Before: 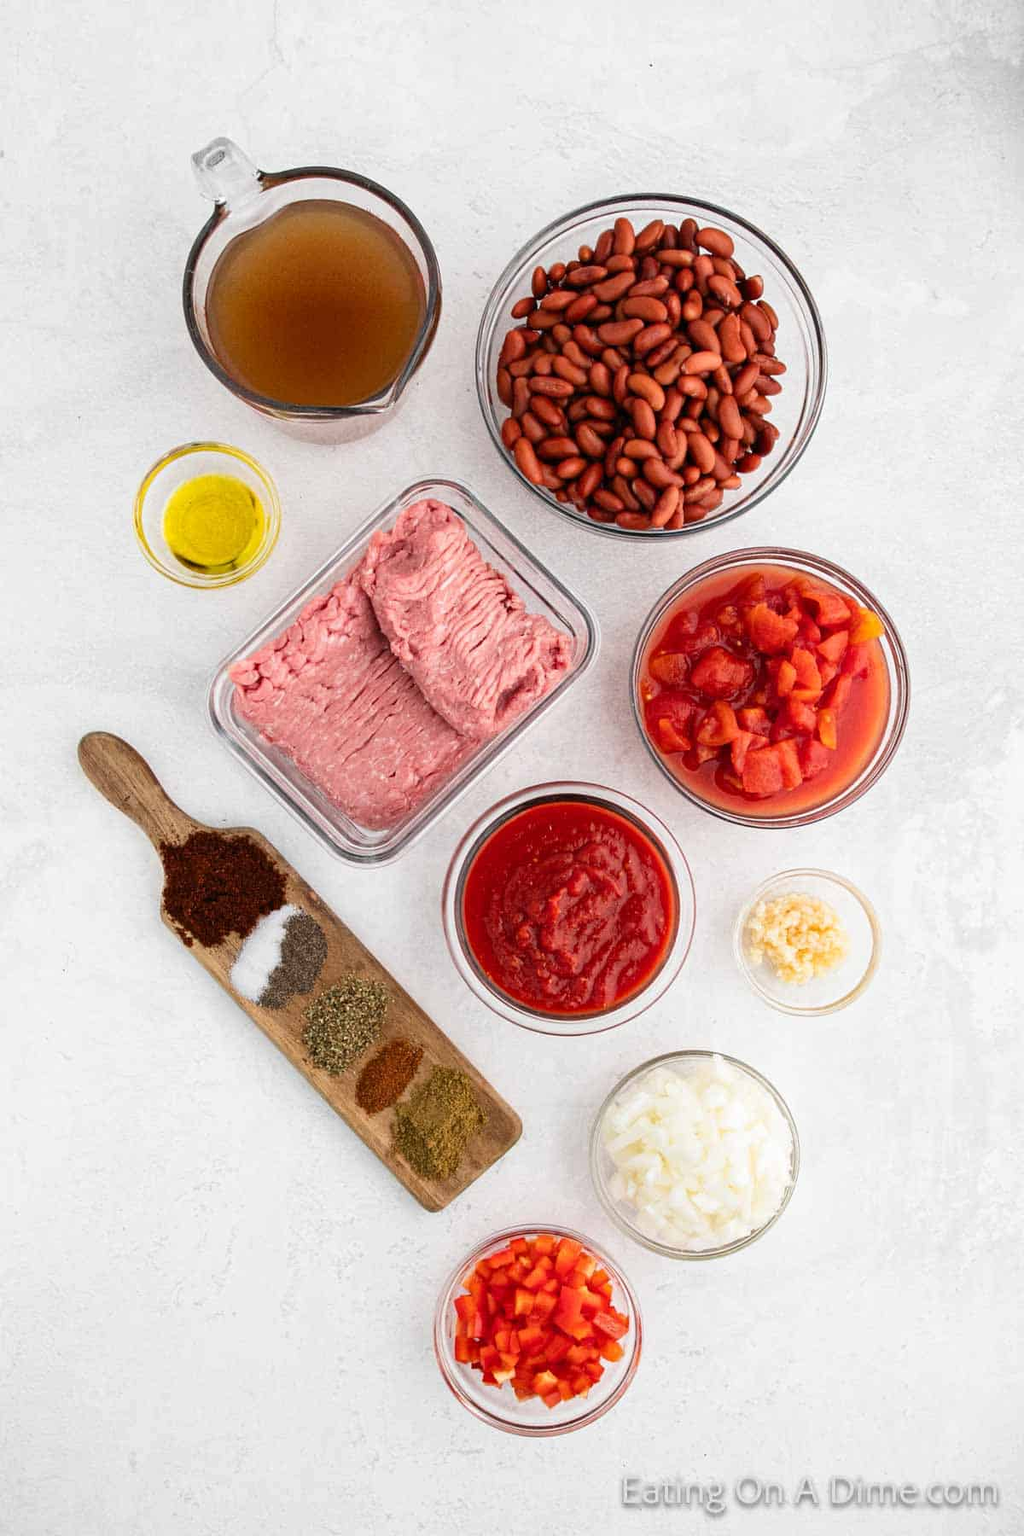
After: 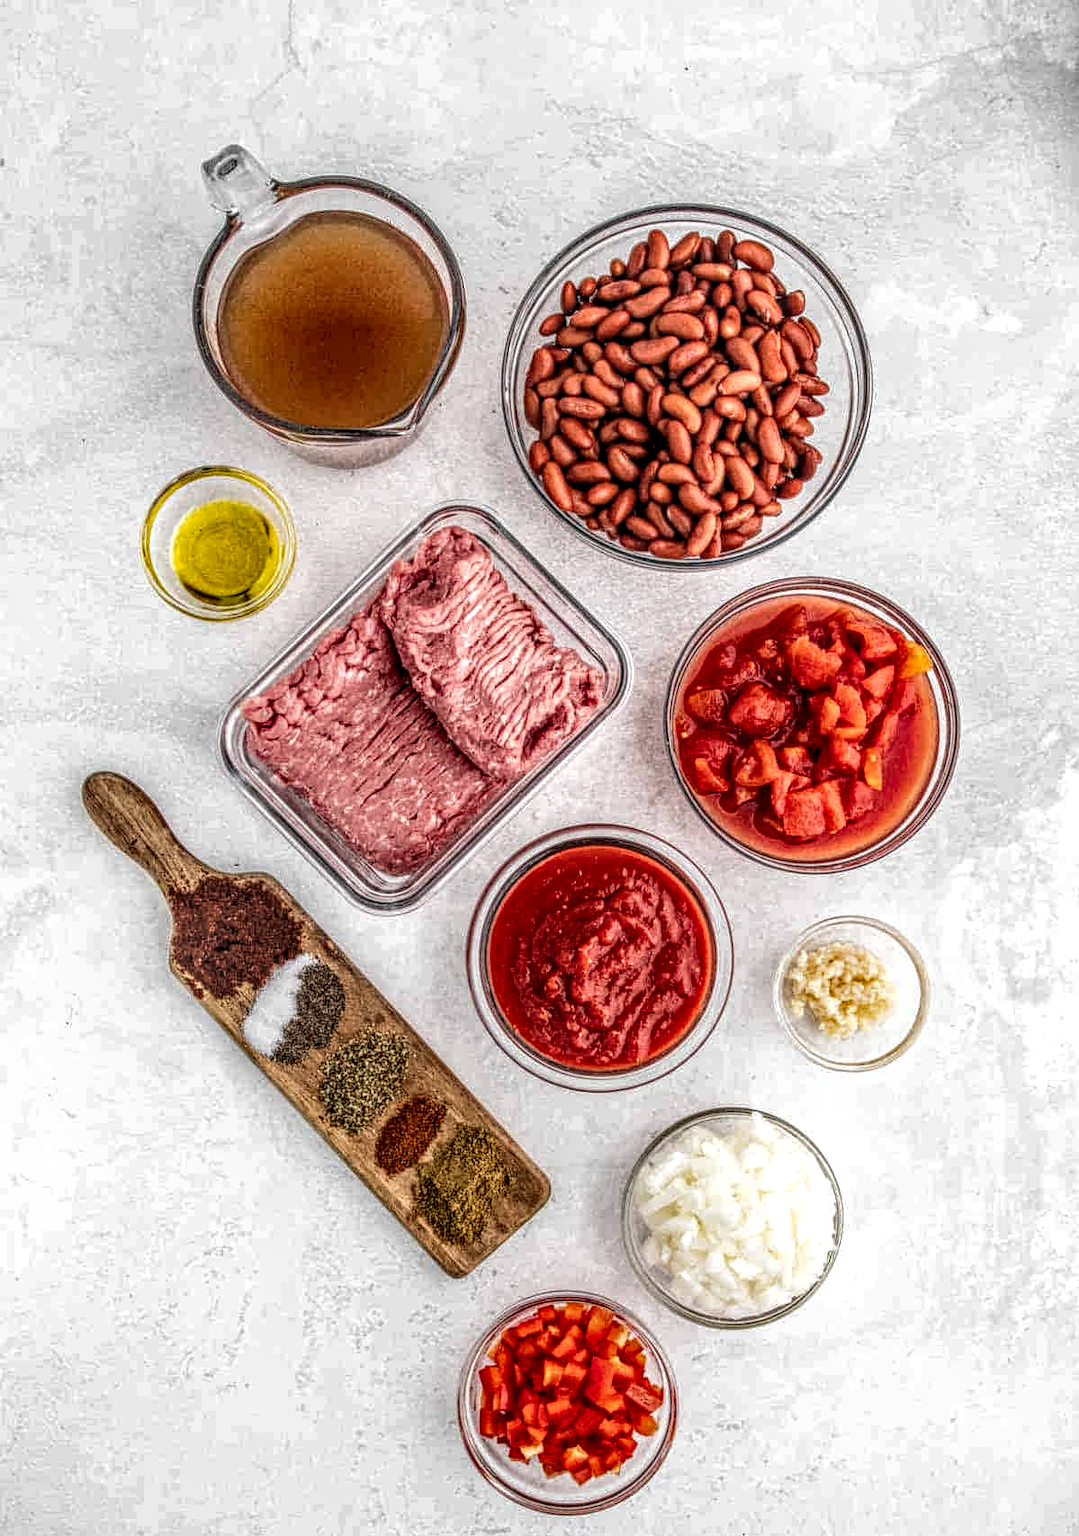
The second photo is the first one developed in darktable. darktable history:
crop and rotate: top 0.001%, bottom 5.149%
local contrast: highlights 2%, shadows 7%, detail 298%, midtone range 0.296
